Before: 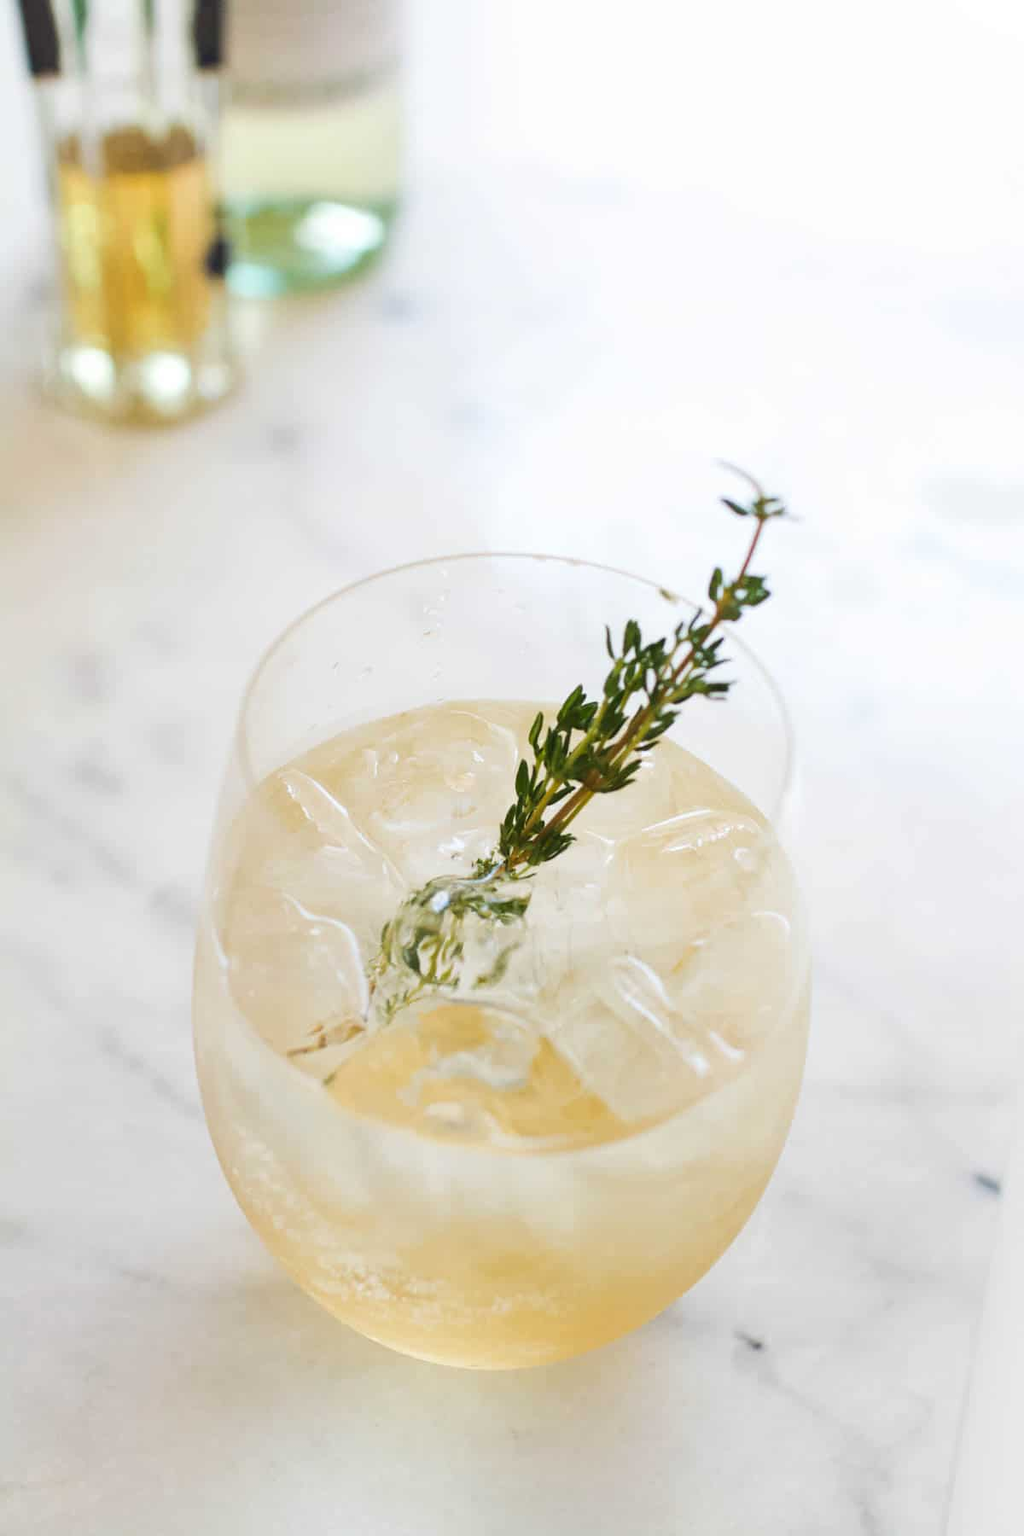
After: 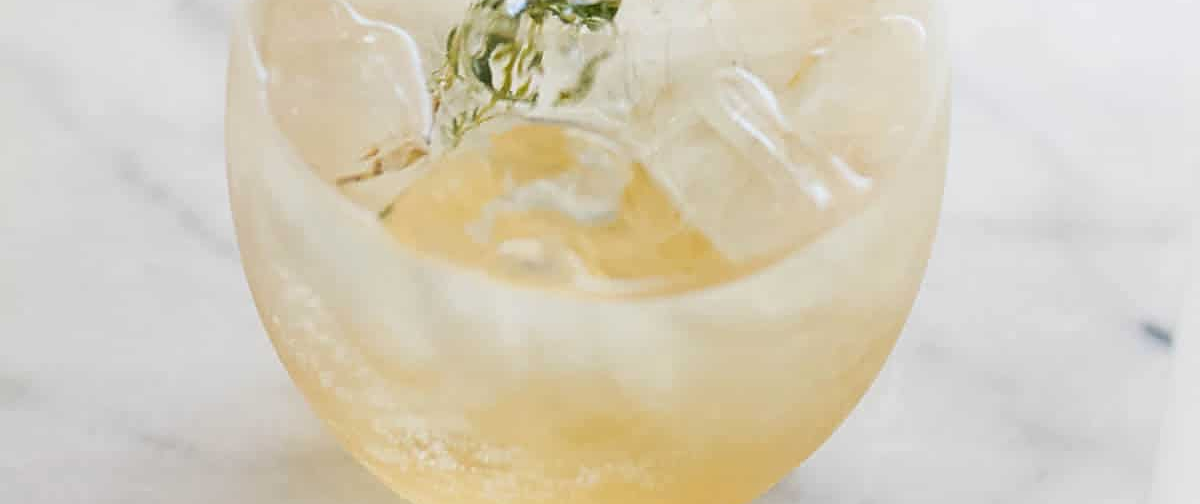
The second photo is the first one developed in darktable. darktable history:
sharpen: on, module defaults
exposure: exposure -0.045 EV, compensate exposure bias true, compensate highlight preservation false
crop and rotate: top 58.515%, bottom 13.473%
